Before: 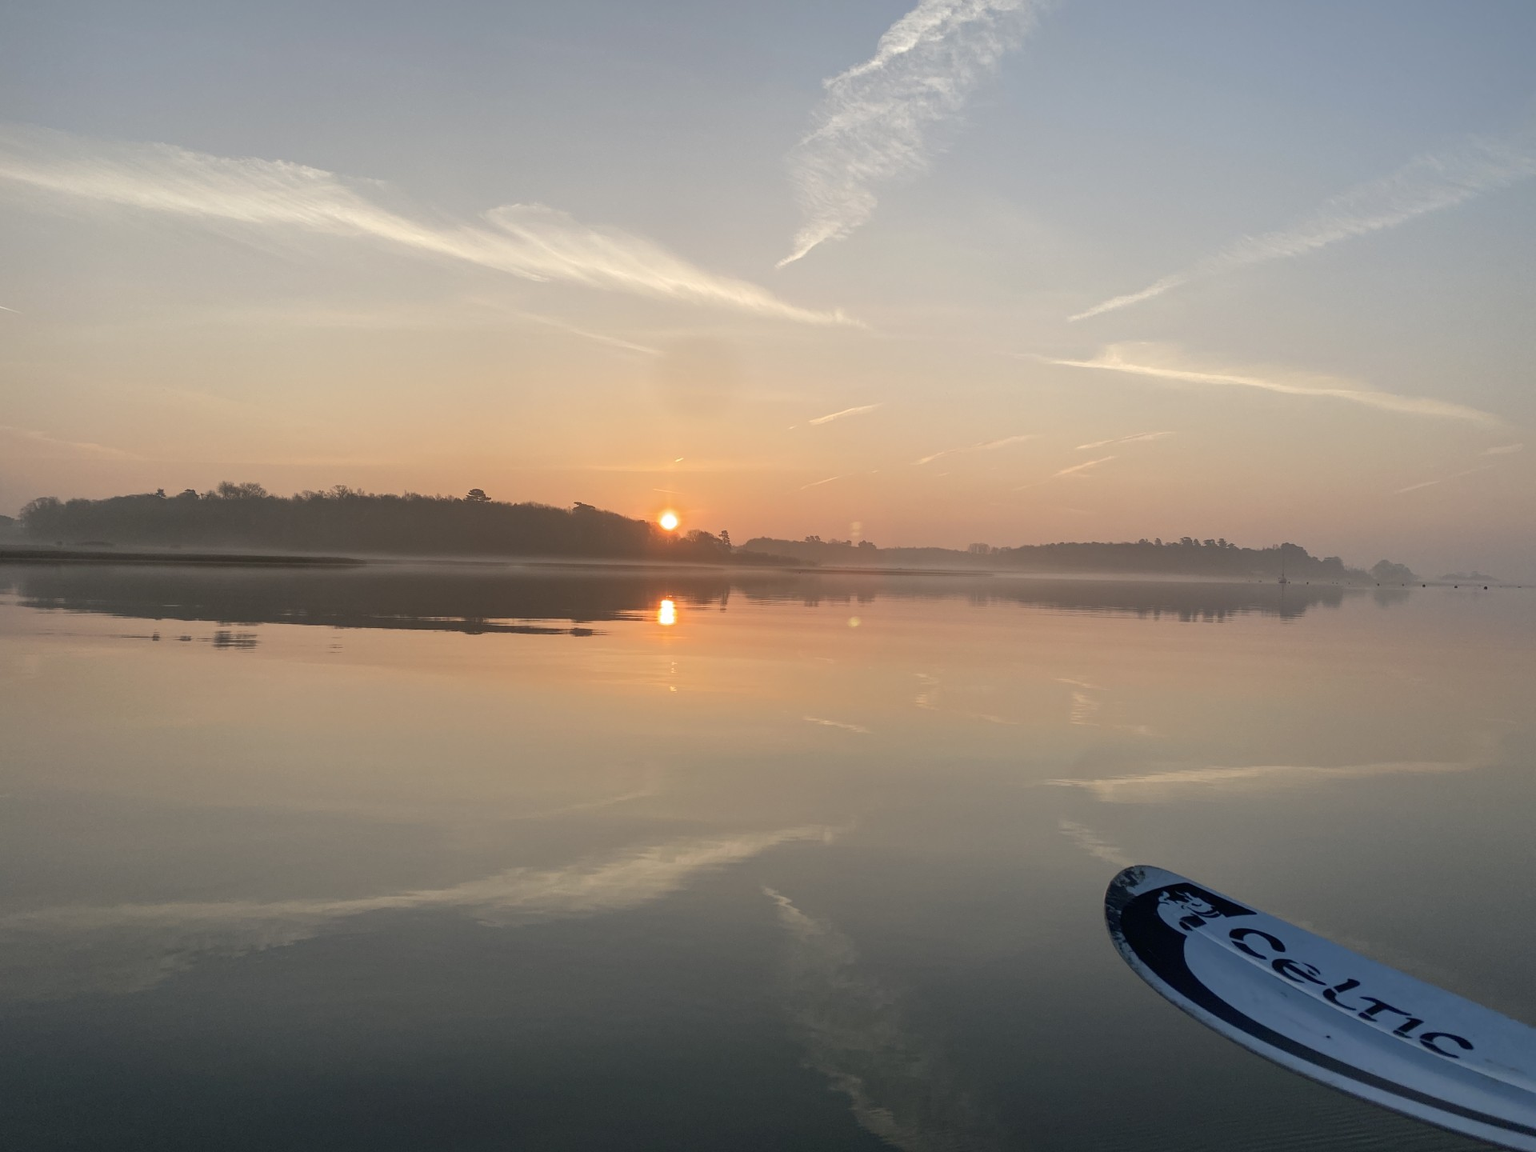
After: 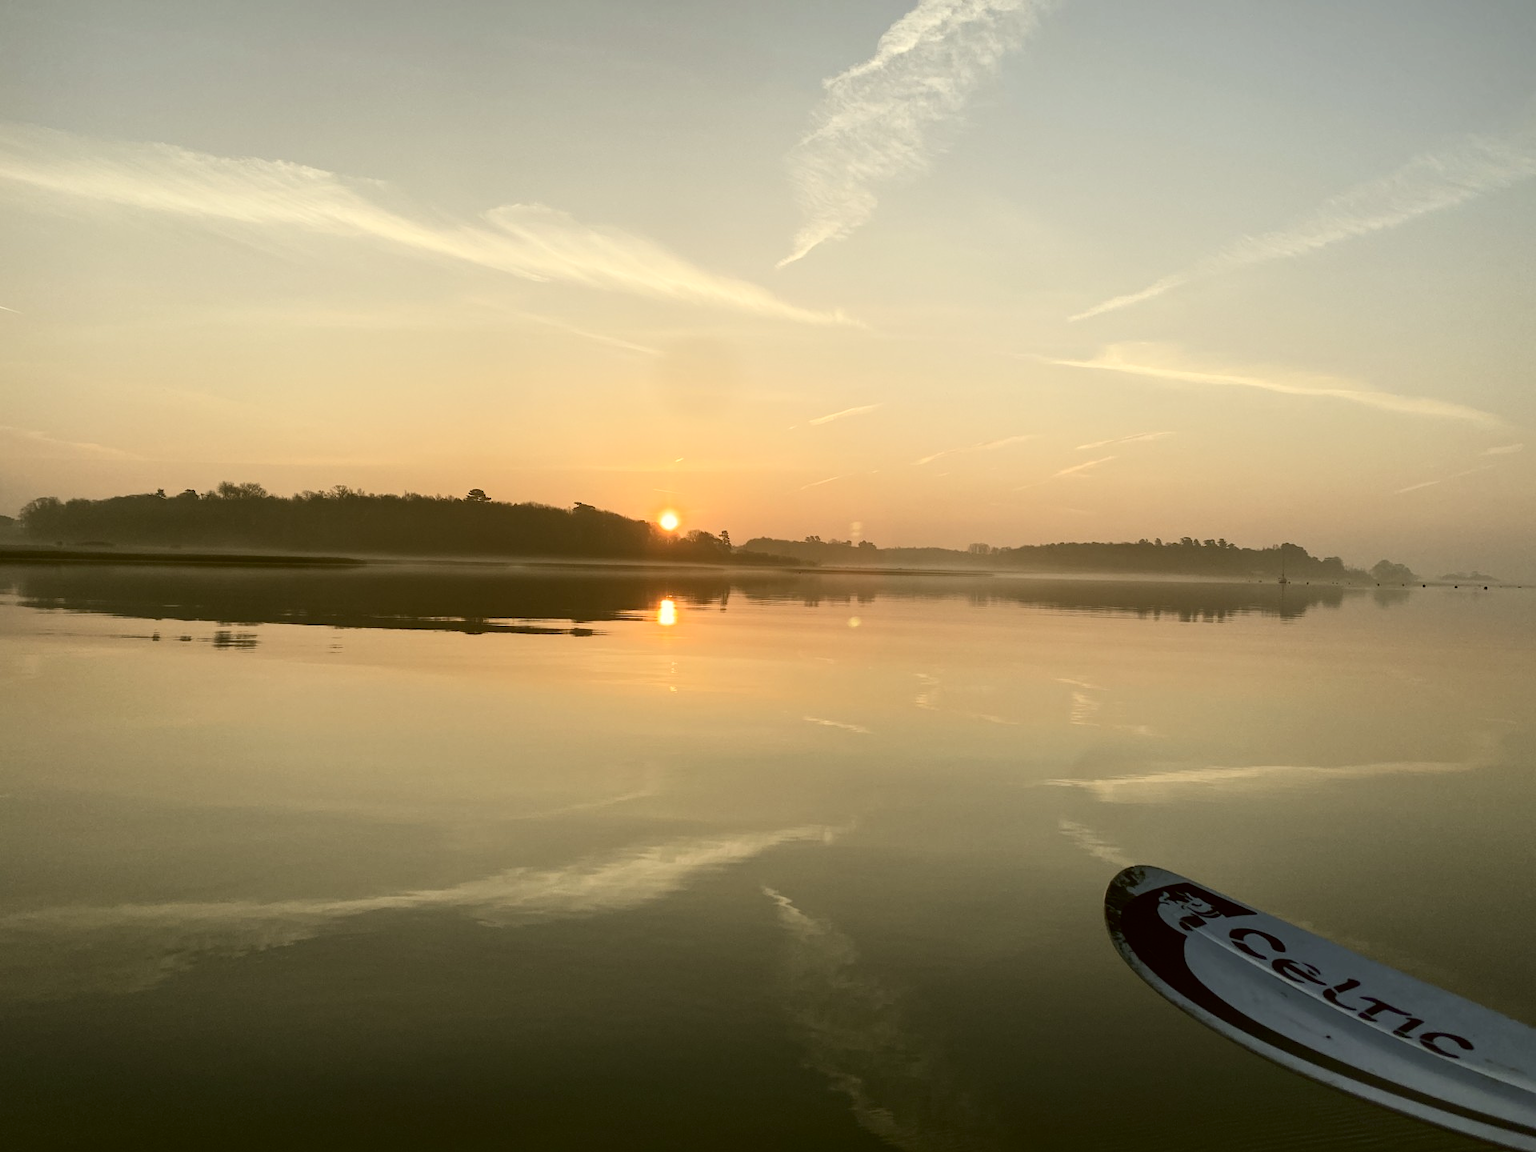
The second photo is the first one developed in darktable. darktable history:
color correction: highlights a* -1.57, highlights b* 10.25, shadows a* 0.222, shadows b* 19.2
contrast brightness saturation: contrast 0.274
